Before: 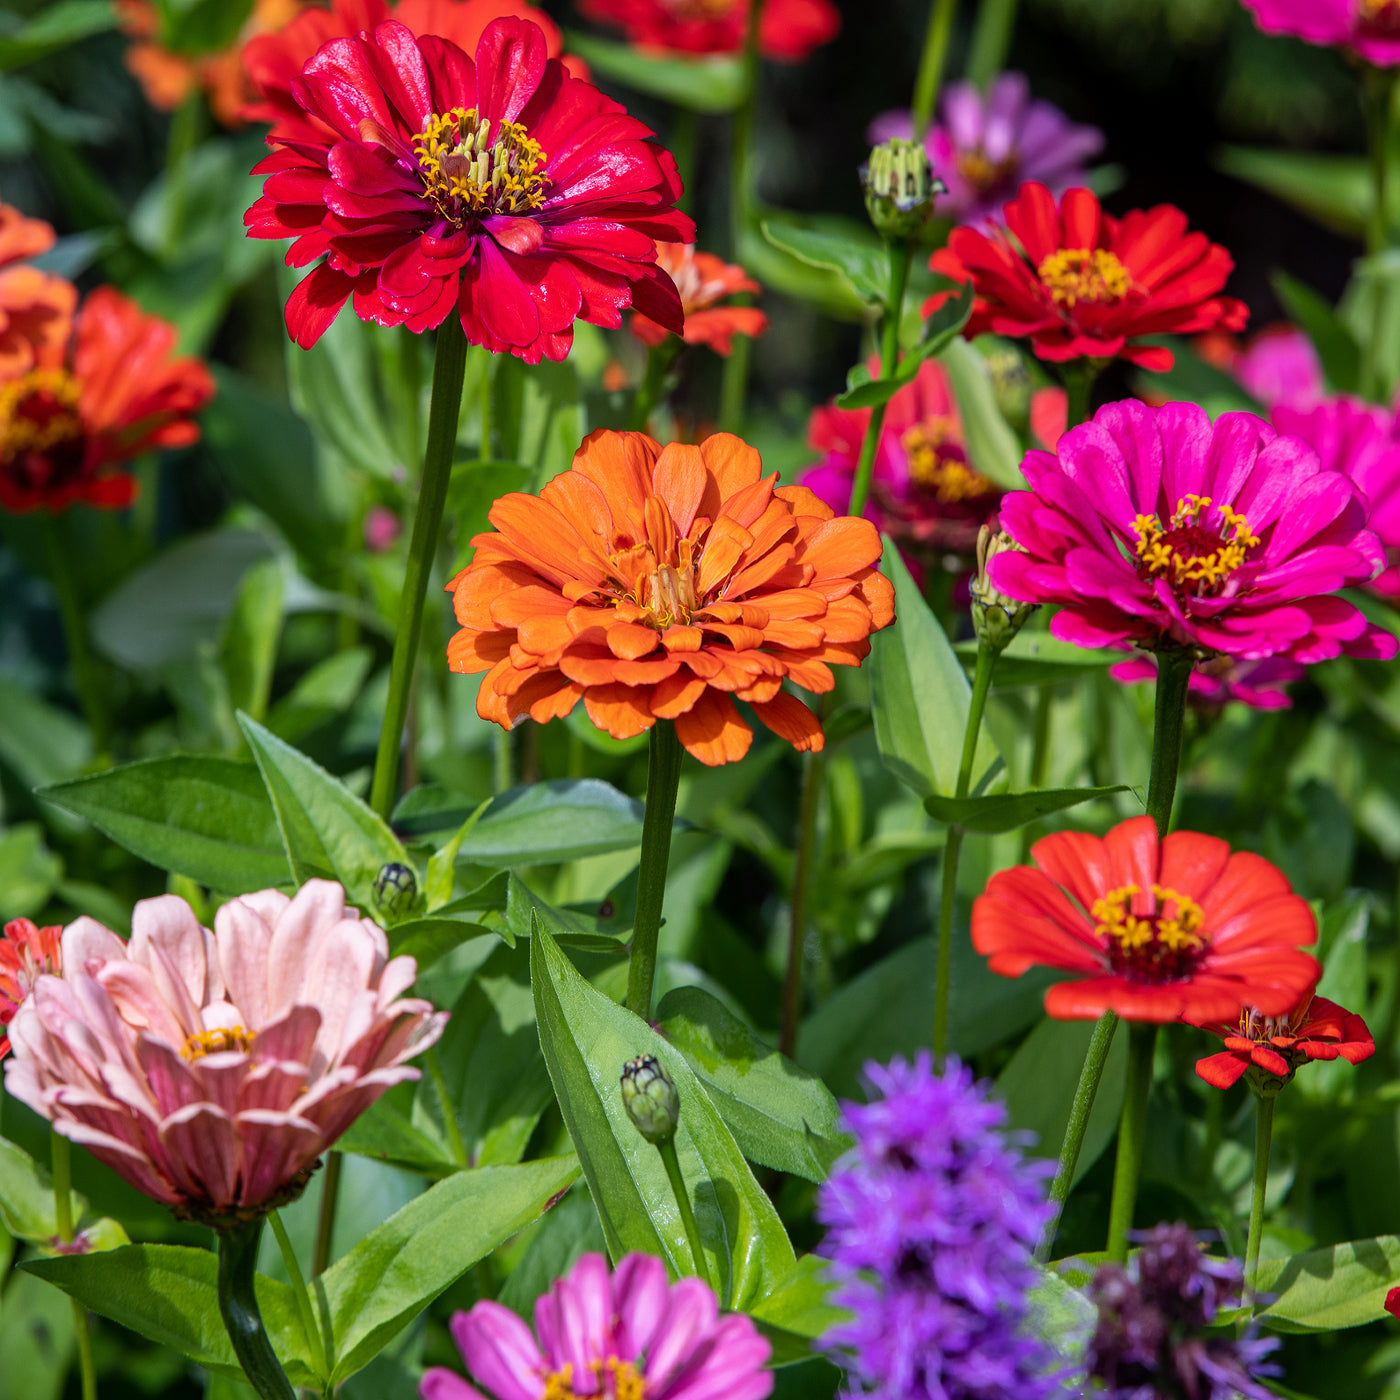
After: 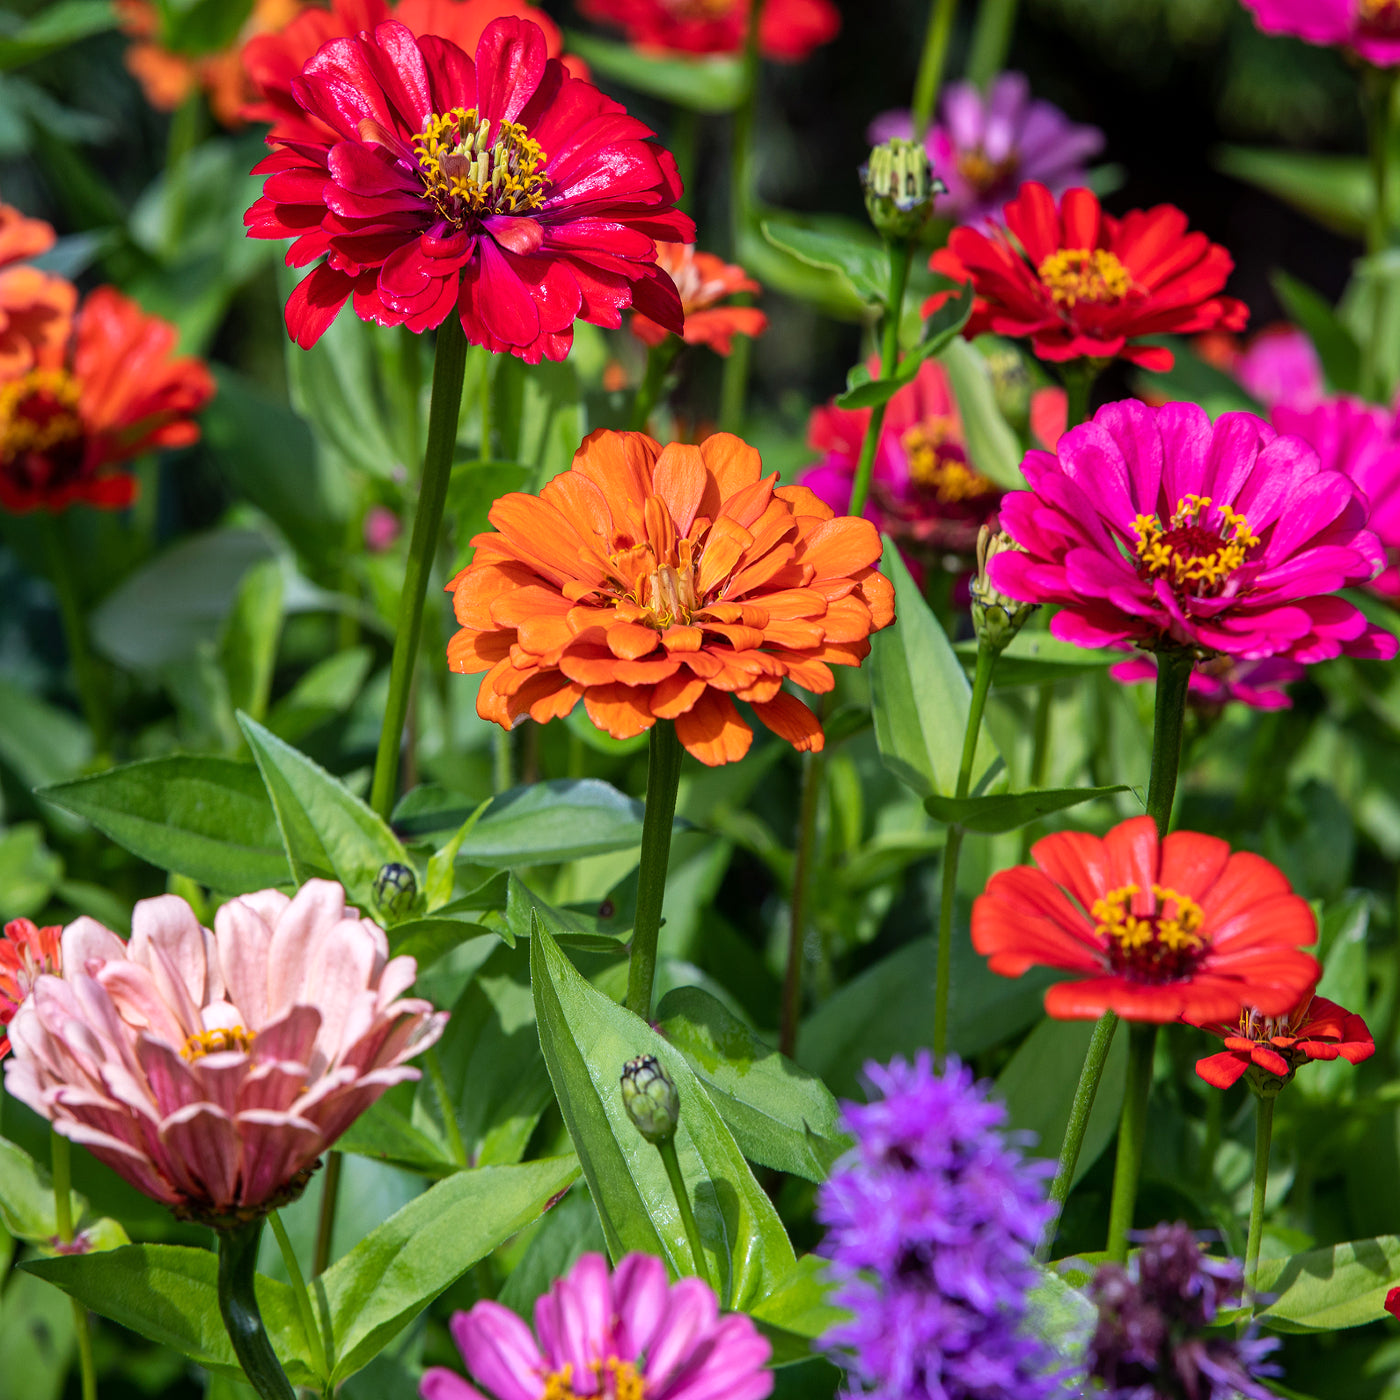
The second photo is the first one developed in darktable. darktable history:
exposure: exposure 0.129 EV, compensate highlight preservation false
